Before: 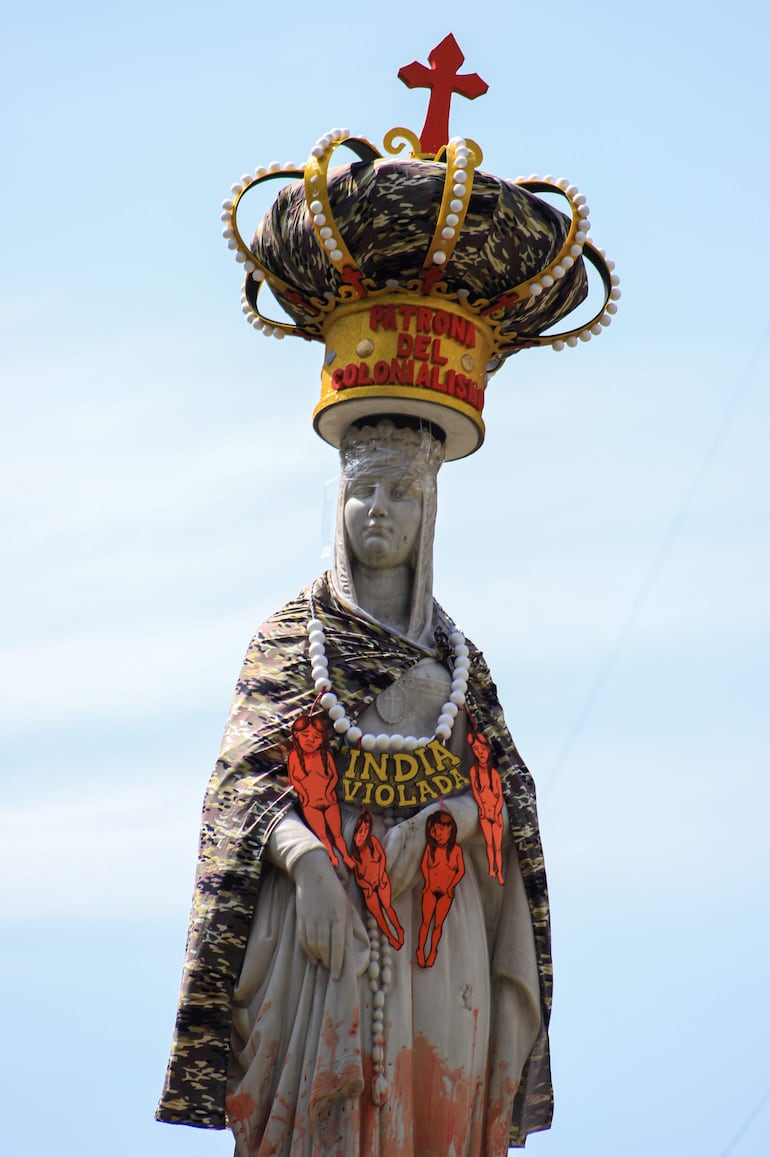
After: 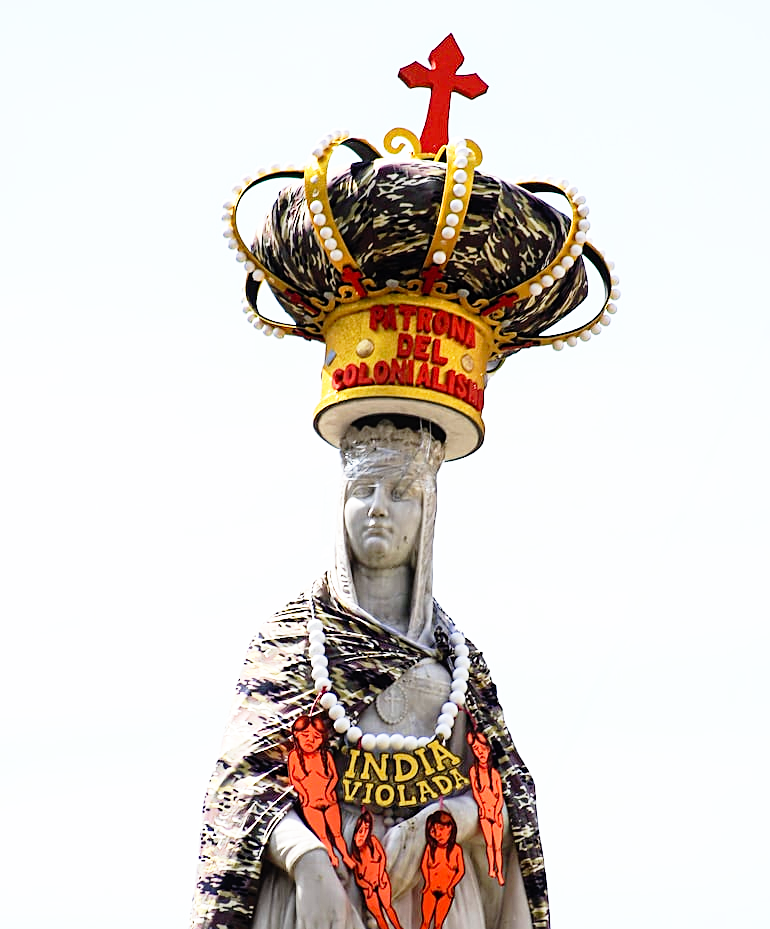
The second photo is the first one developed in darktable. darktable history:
crop: bottom 19.644%
base curve: curves: ch0 [(0, 0) (0.012, 0.01) (0.073, 0.168) (0.31, 0.711) (0.645, 0.957) (1, 1)], preserve colors none
sharpen: on, module defaults
